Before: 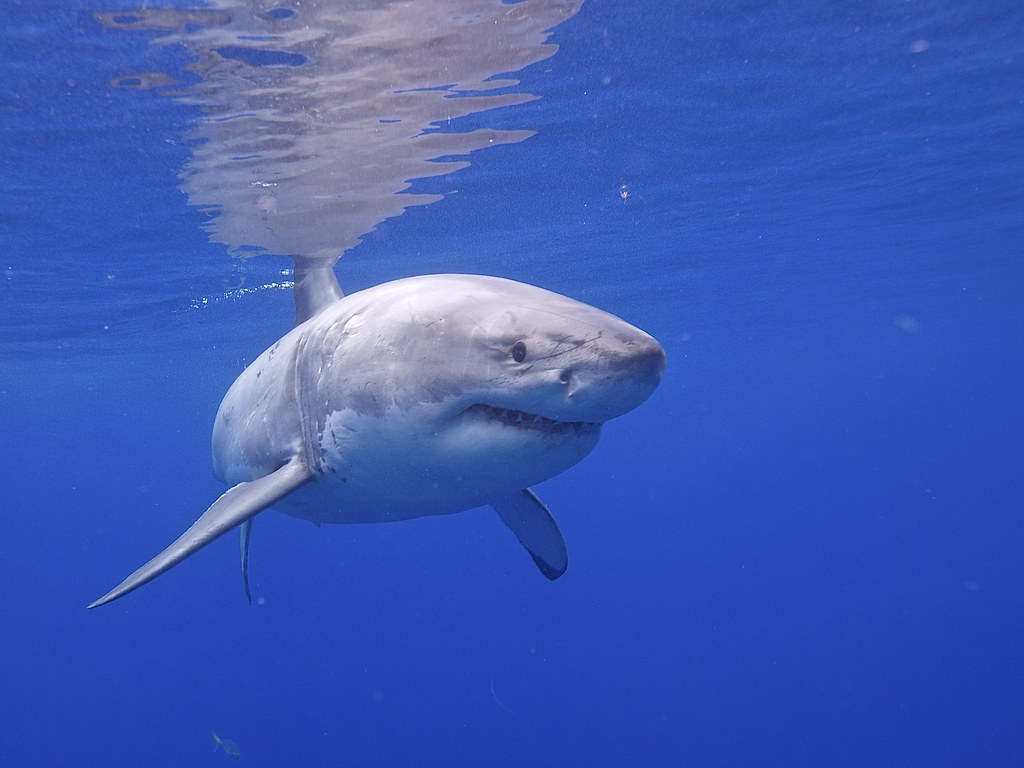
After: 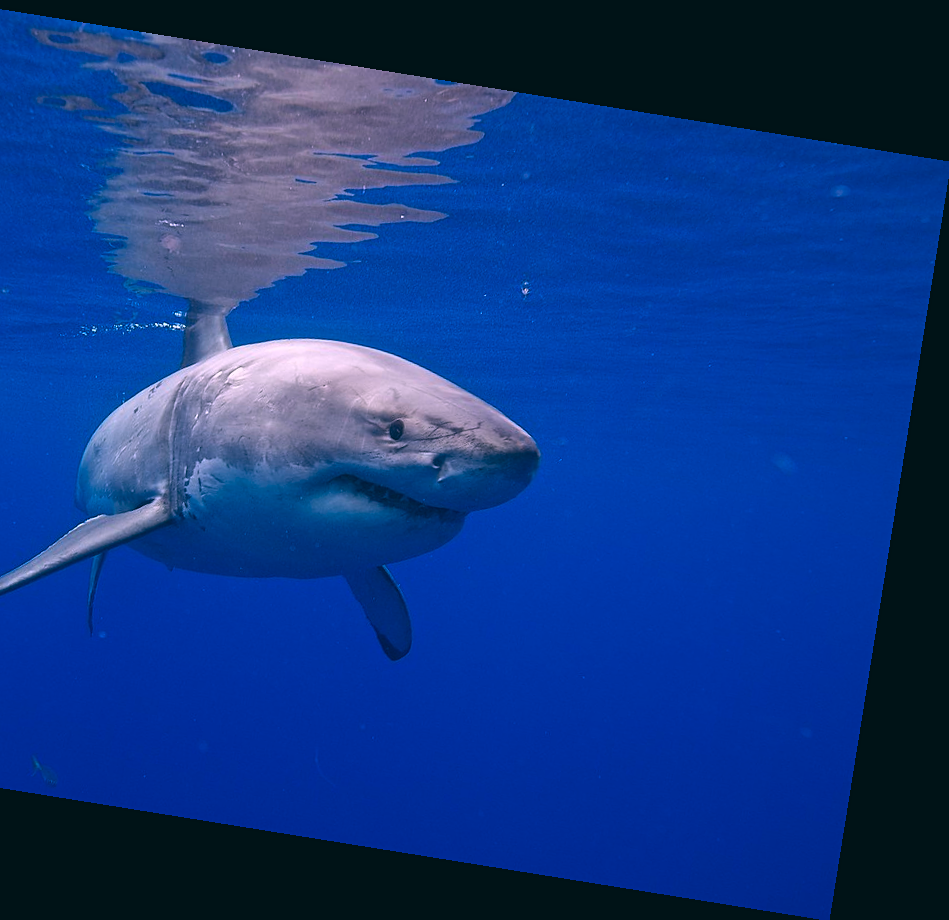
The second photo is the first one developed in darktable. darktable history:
crop: left 16.145%
rotate and perspective: rotation 9.12°, automatic cropping off
sharpen: amount 0.2
color balance: lift [1.016, 0.983, 1, 1.017], gamma [0.78, 1.018, 1.043, 0.957], gain [0.786, 1.063, 0.937, 1.017], input saturation 118.26%, contrast 13.43%, contrast fulcrum 21.62%, output saturation 82.76%
